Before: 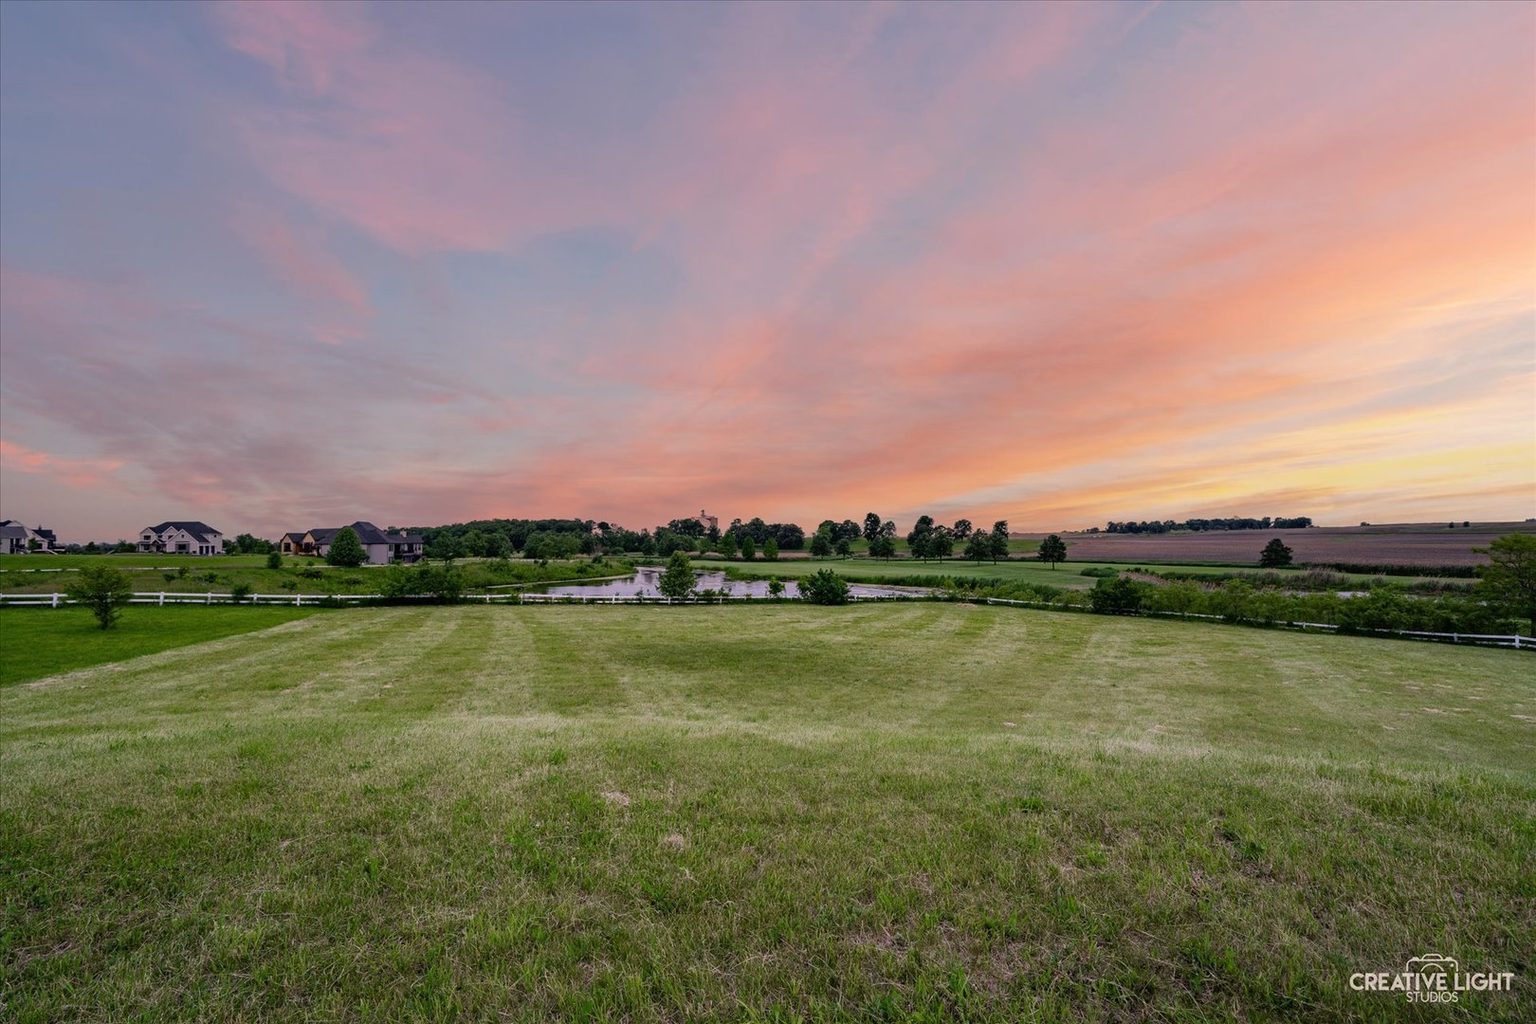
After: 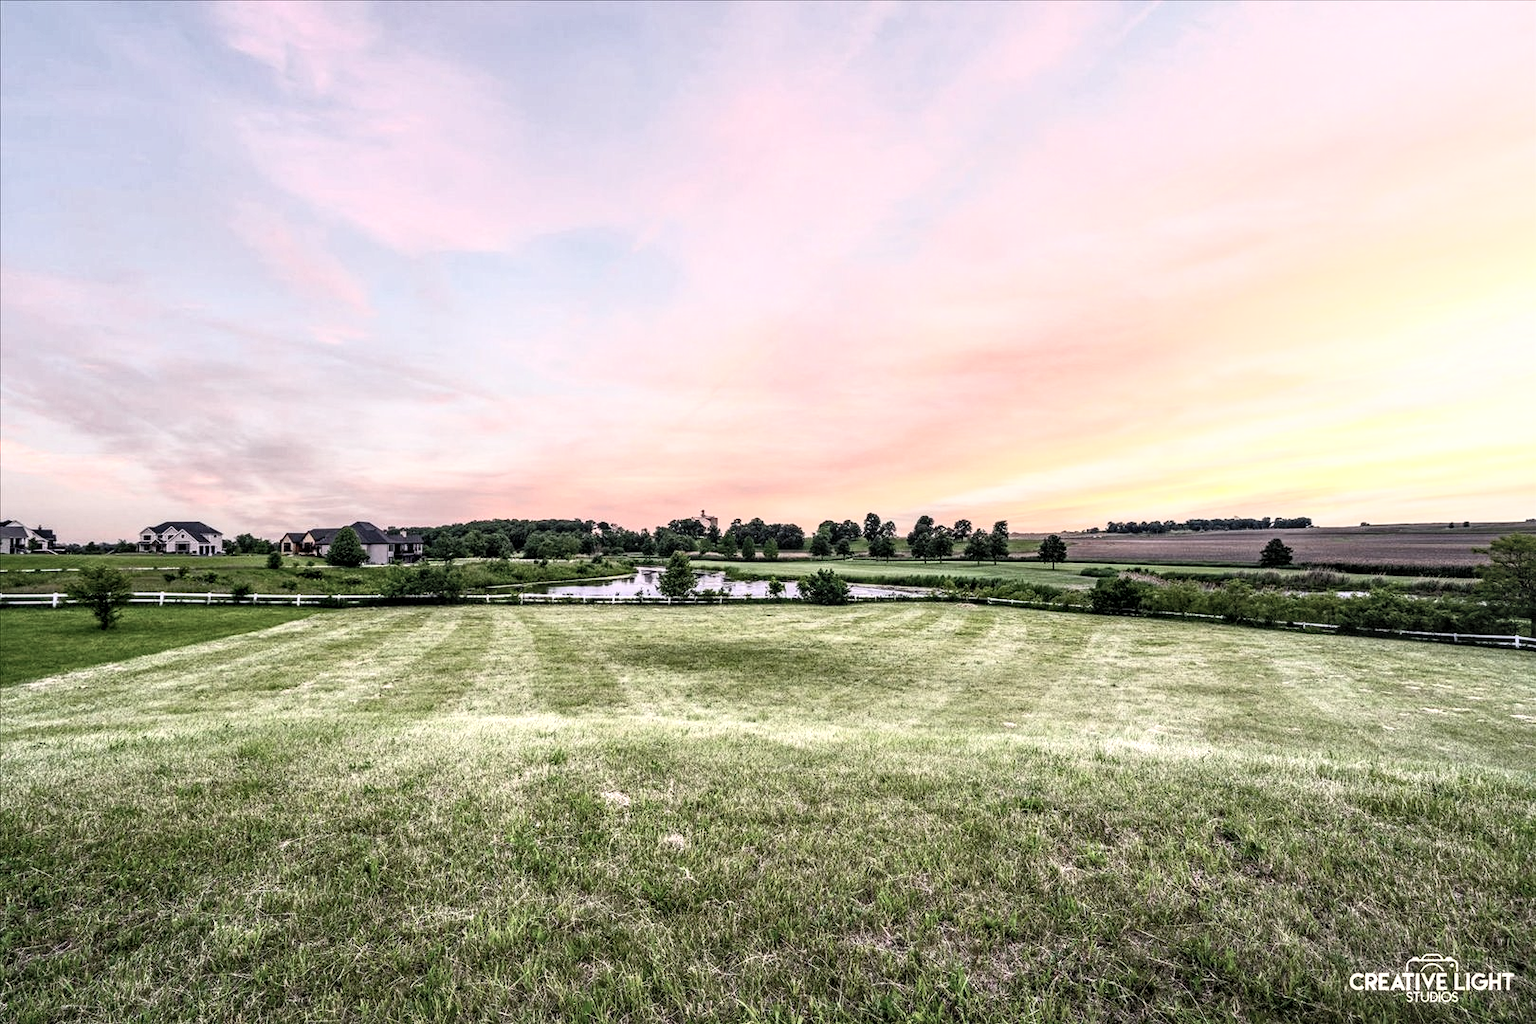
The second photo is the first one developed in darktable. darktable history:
local contrast: detail 154%
rgb curve: curves: ch0 [(0, 0) (0.078, 0.051) (0.929, 0.956) (1, 1)], compensate middle gray true
contrast brightness saturation: contrast 0.43, brightness 0.56, saturation -0.19
